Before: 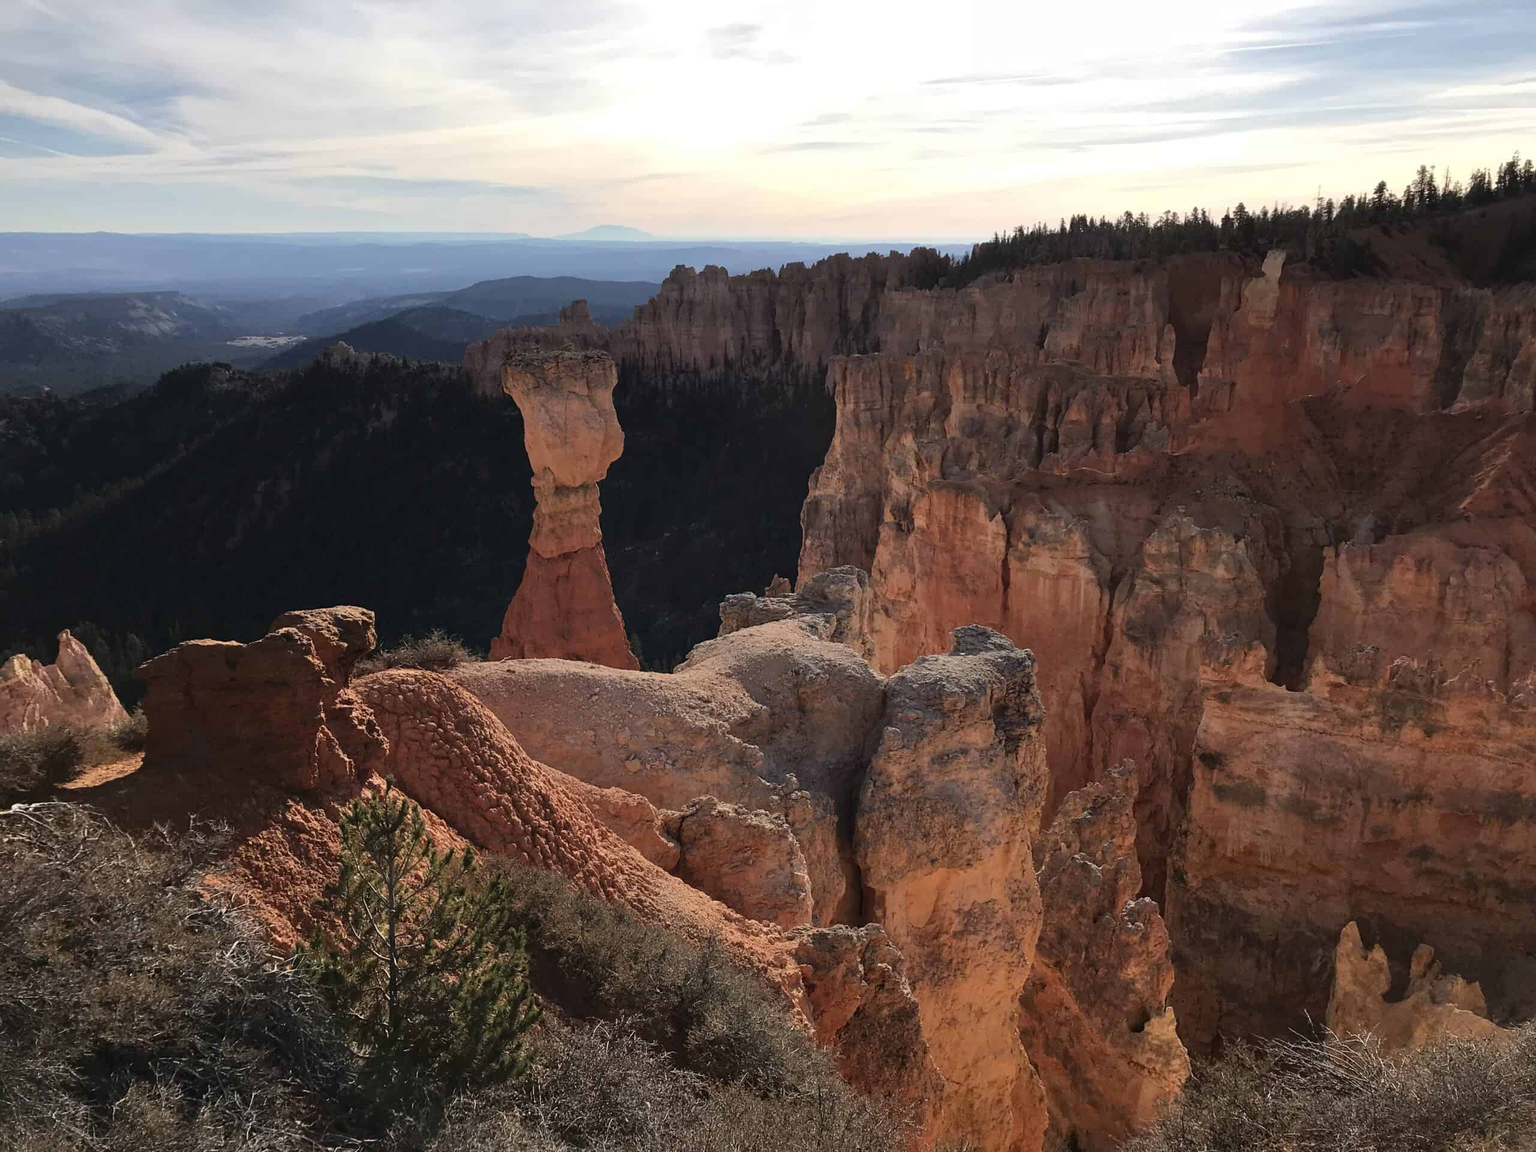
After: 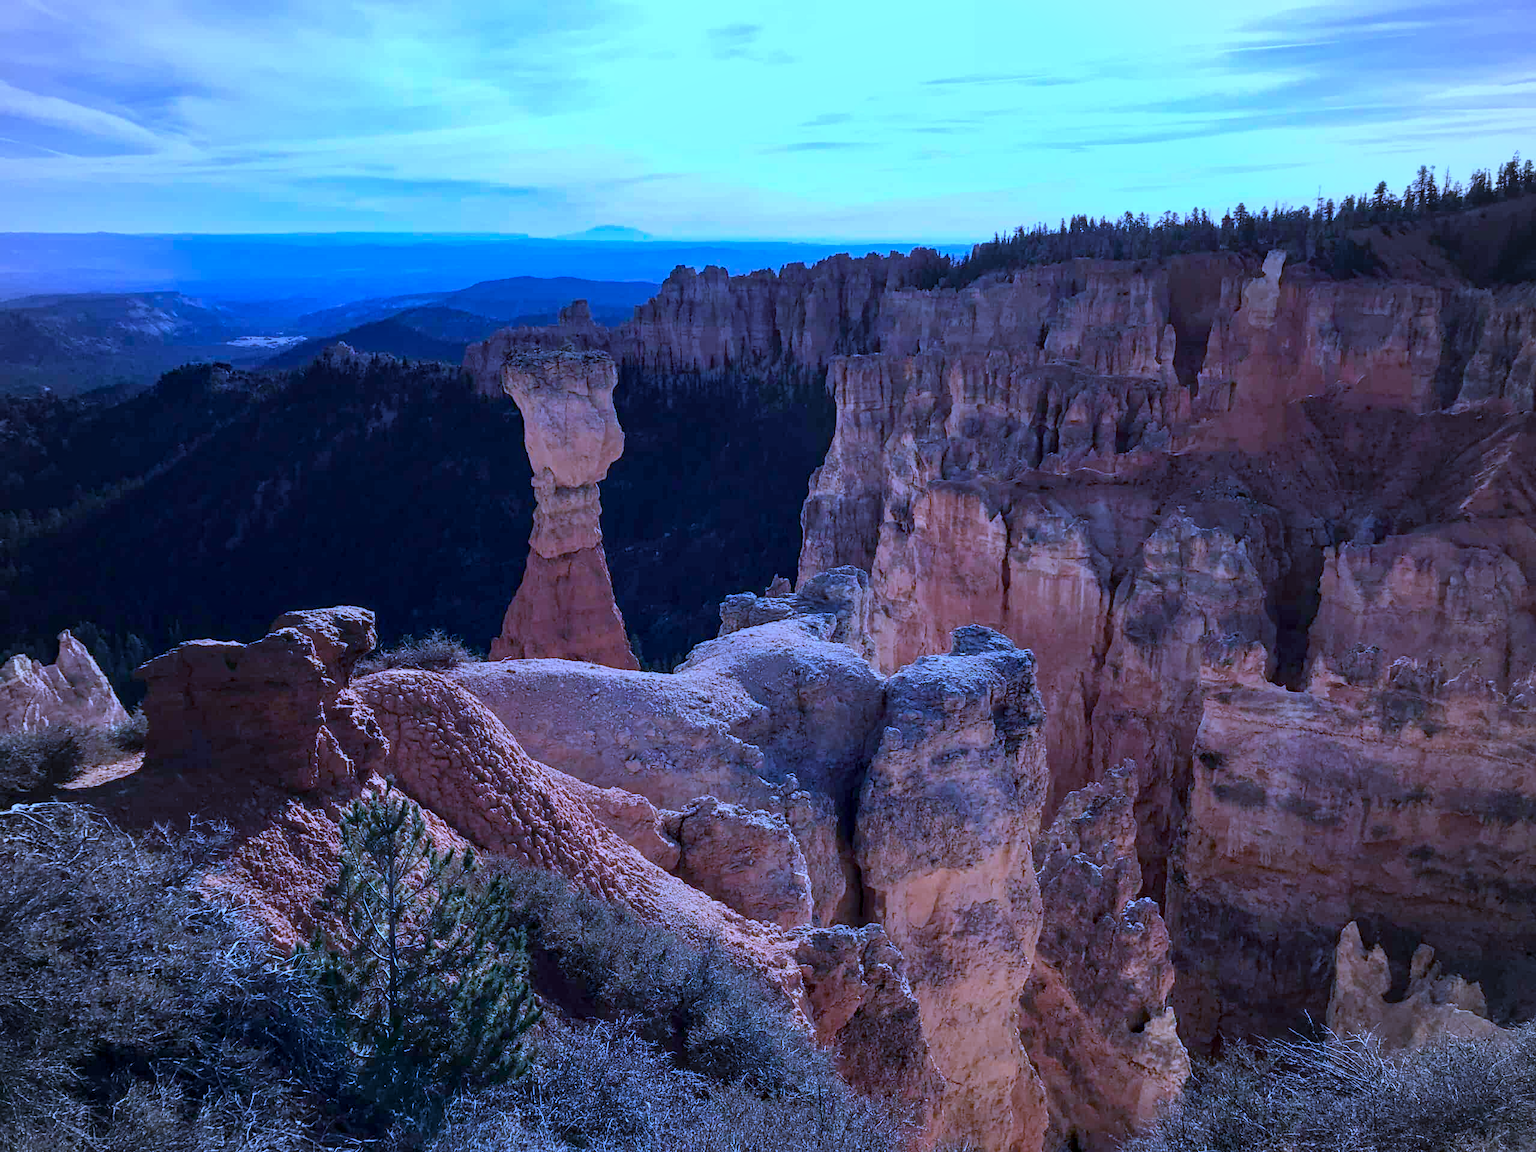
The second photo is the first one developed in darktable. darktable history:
local contrast: on, module defaults
vignetting: fall-off radius 61.02%
exposure: black level correction 0.002, compensate highlight preservation false
haze removal: compatibility mode true, adaptive false
color calibration: illuminant as shot in camera, x 0.482, y 0.43, temperature 2433.85 K
contrast brightness saturation: saturation -0.061
